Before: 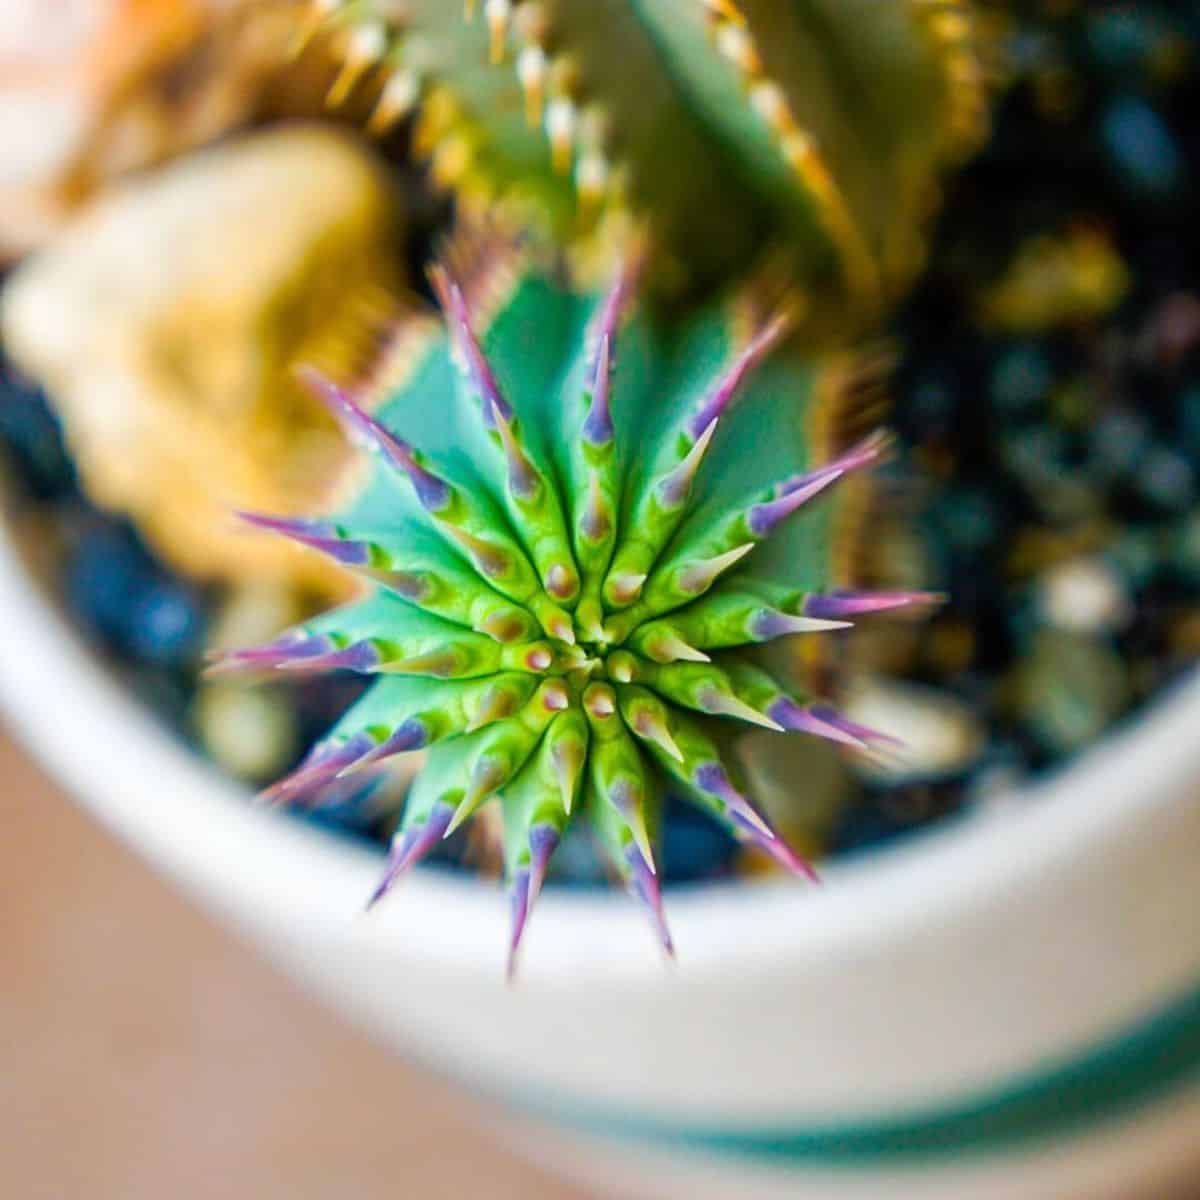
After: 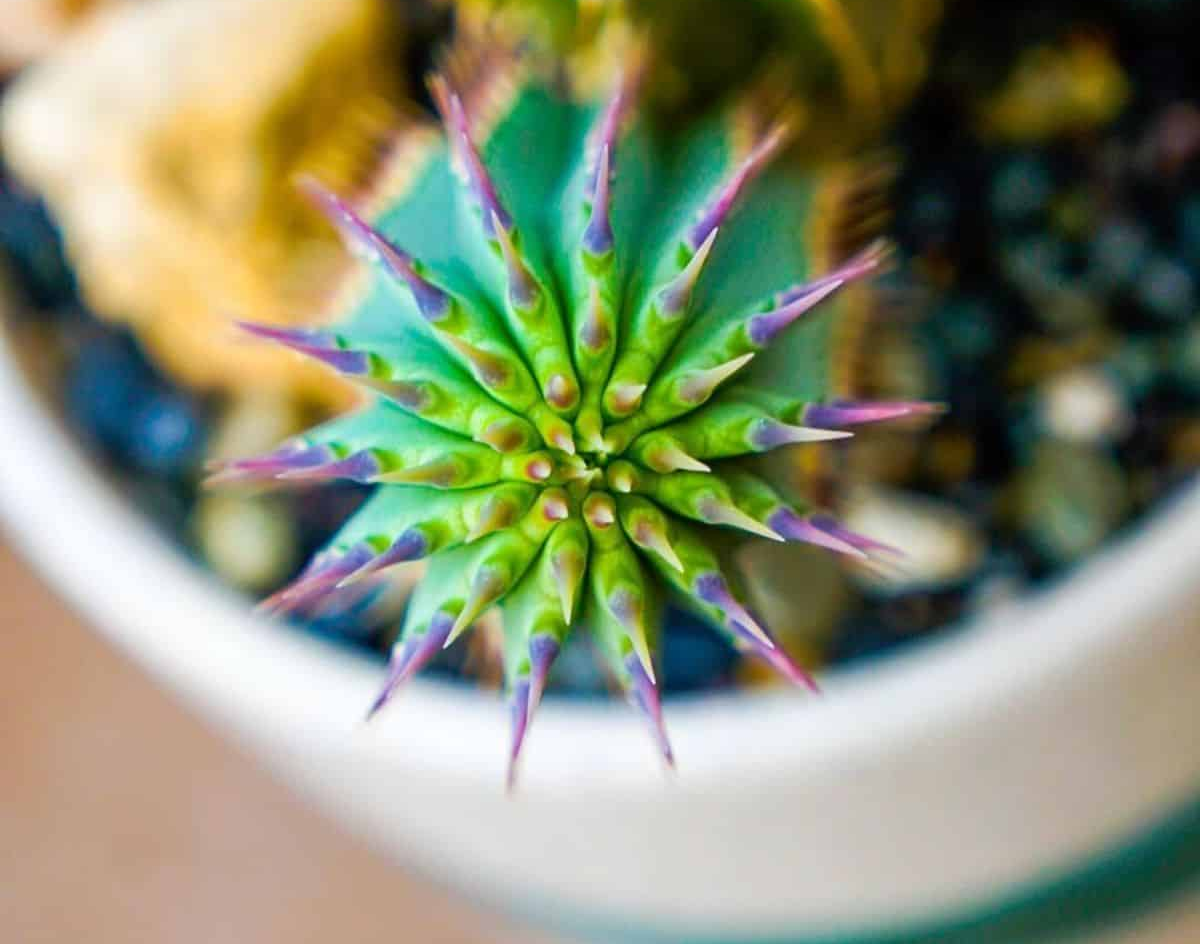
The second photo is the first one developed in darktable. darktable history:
crop and rotate: top 15.882%, bottom 5.396%
